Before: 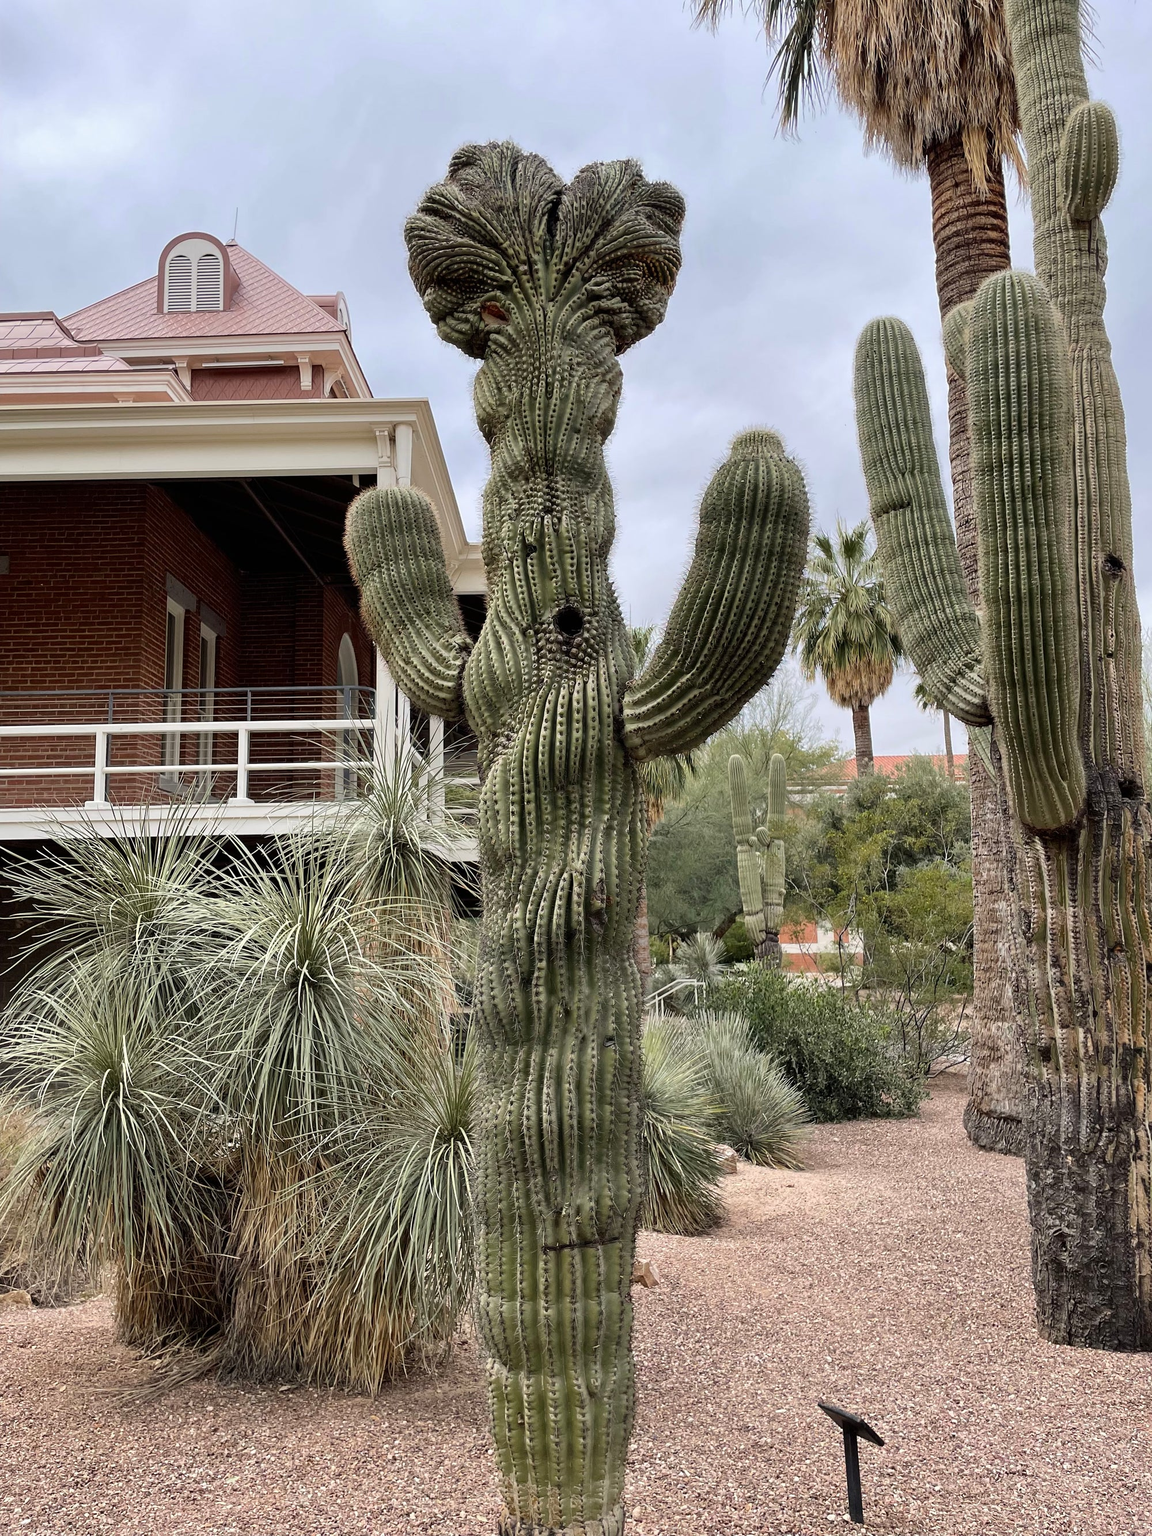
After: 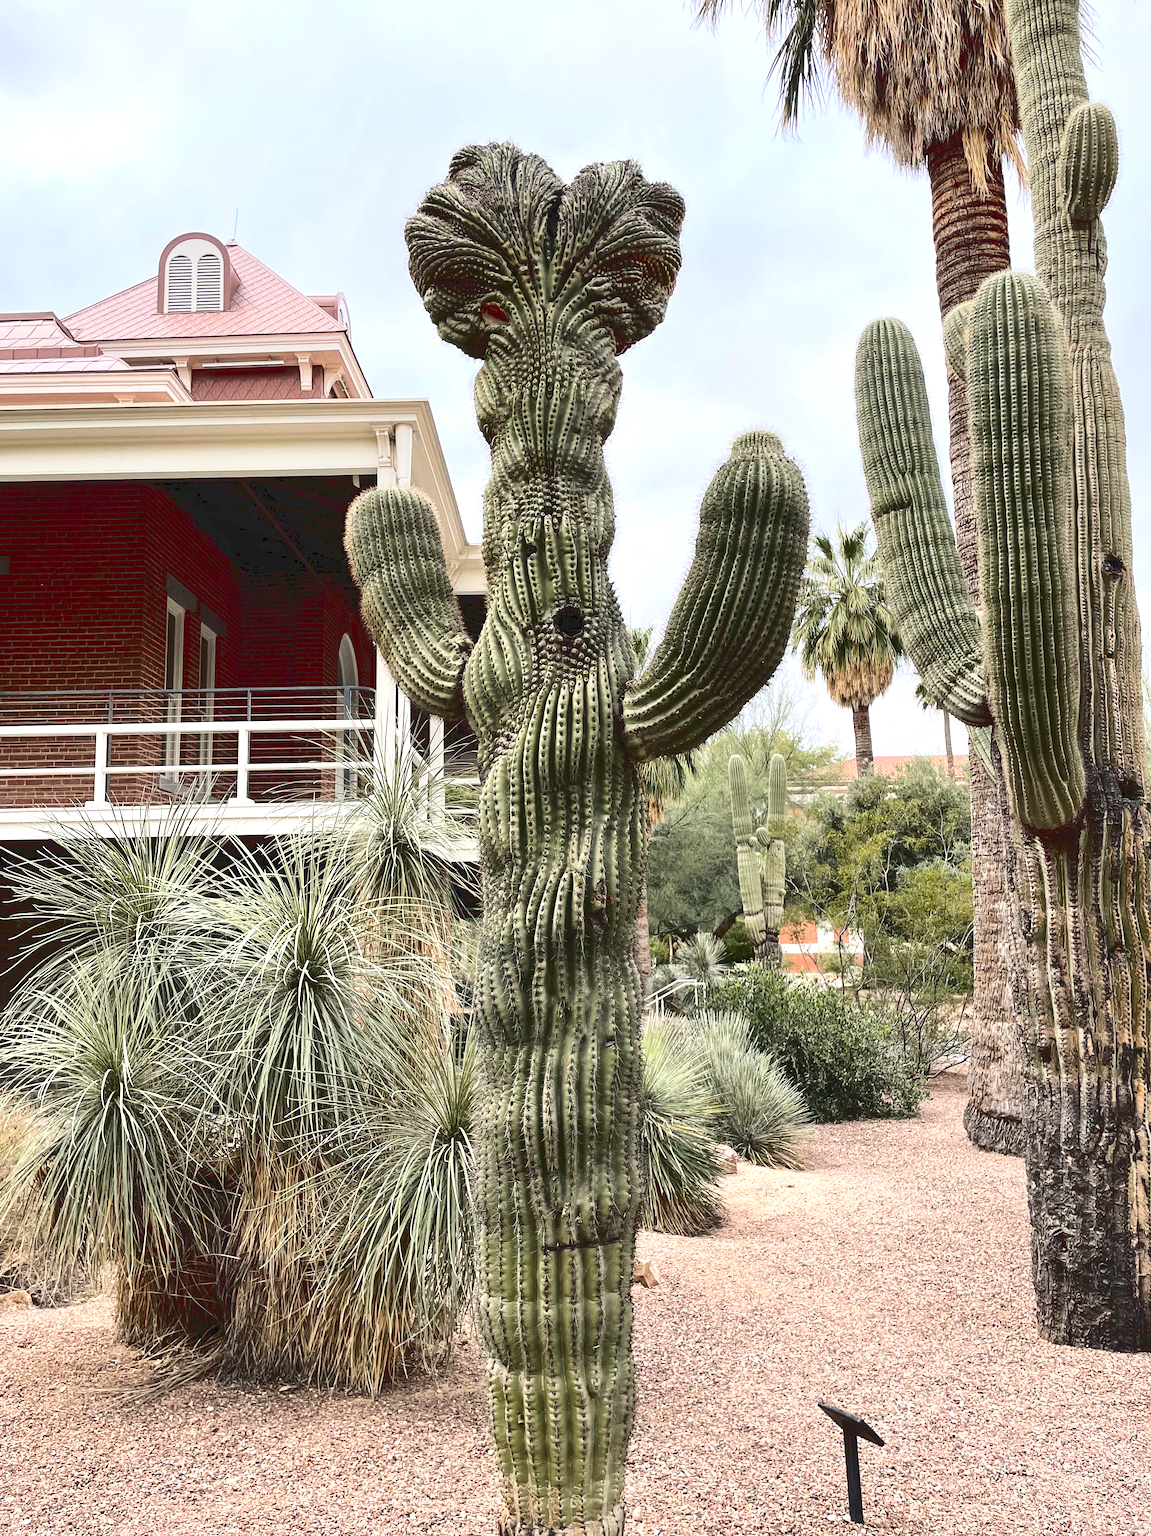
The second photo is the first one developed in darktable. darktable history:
tone equalizer: -8 EV -0.454 EV, -7 EV -0.414 EV, -6 EV -0.327 EV, -5 EV -0.199 EV, -3 EV 0.198 EV, -2 EV 0.347 EV, -1 EV 0.394 EV, +0 EV 0.429 EV
tone curve: curves: ch0 [(0, 0) (0.003, 0.117) (0.011, 0.118) (0.025, 0.123) (0.044, 0.13) (0.069, 0.137) (0.1, 0.149) (0.136, 0.157) (0.177, 0.184) (0.224, 0.217) (0.277, 0.257) (0.335, 0.324) (0.399, 0.406) (0.468, 0.511) (0.543, 0.609) (0.623, 0.712) (0.709, 0.8) (0.801, 0.877) (0.898, 0.938) (1, 1)], color space Lab, linked channels, preserve colors none
local contrast: highlights 105%, shadows 98%, detail 120%, midtone range 0.2
